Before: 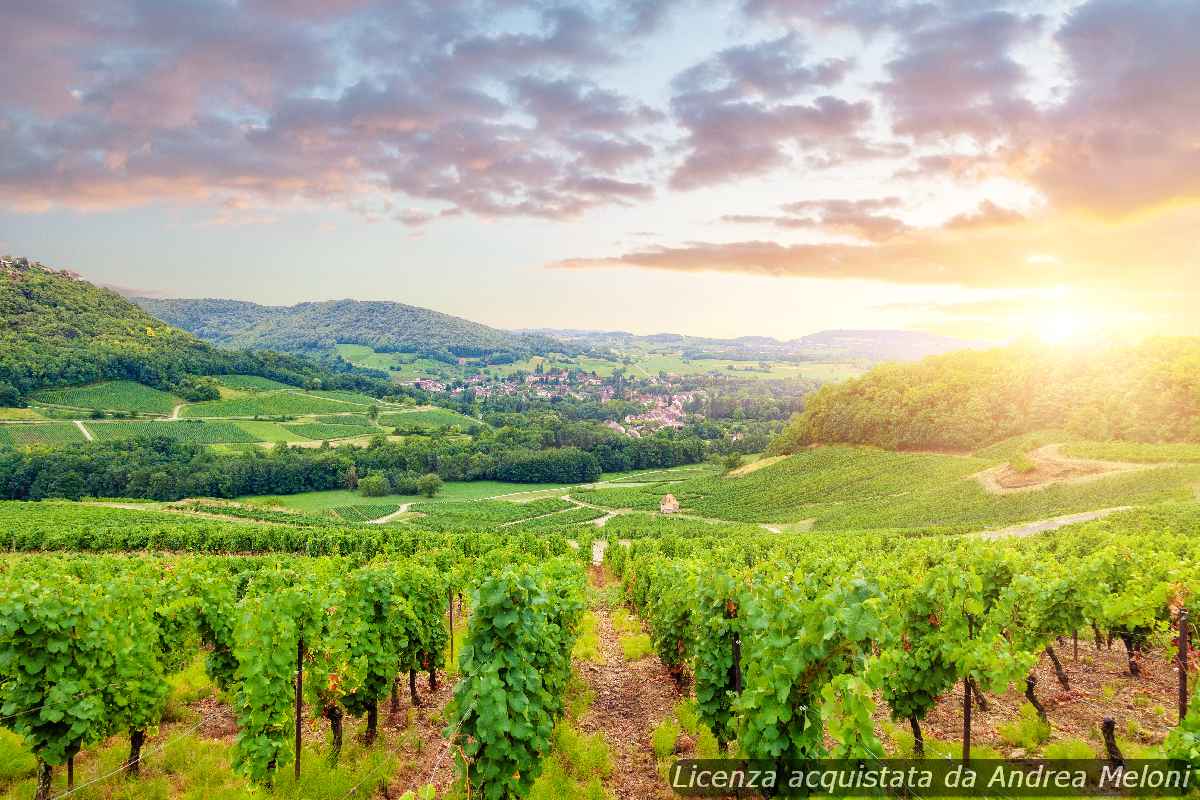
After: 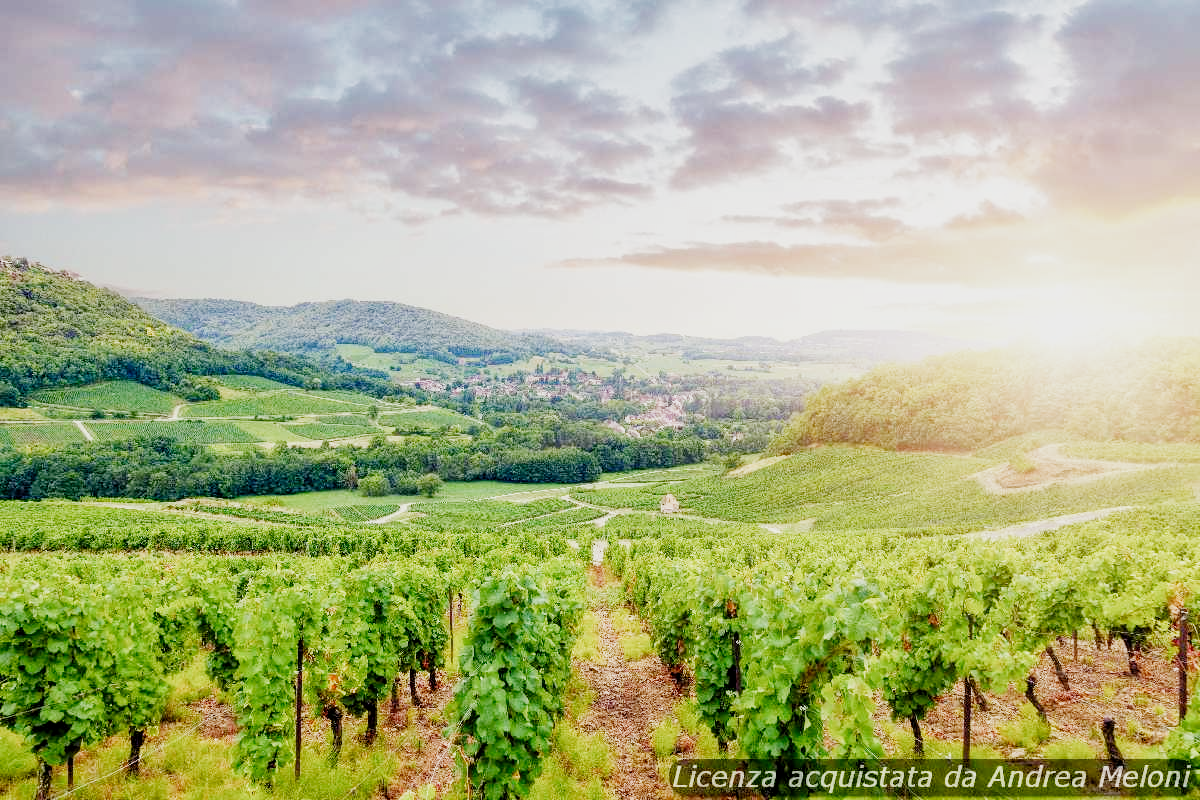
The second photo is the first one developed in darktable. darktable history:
exposure: exposure 0.582 EV, compensate highlight preservation false
filmic rgb: black relative exposure -7.65 EV, white relative exposure 4.56 EV, threshold 5.98 EV, hardness 3.61, preserve chrominance no, color science v4 (2020), type of noise poissonian, enable highlight reconstruction true
contrast brightness saturation: contrast 0.077, saturation 0.022
local contrast: highlights 100%, shadows 98%, detail 119%, midtone range 0.2
